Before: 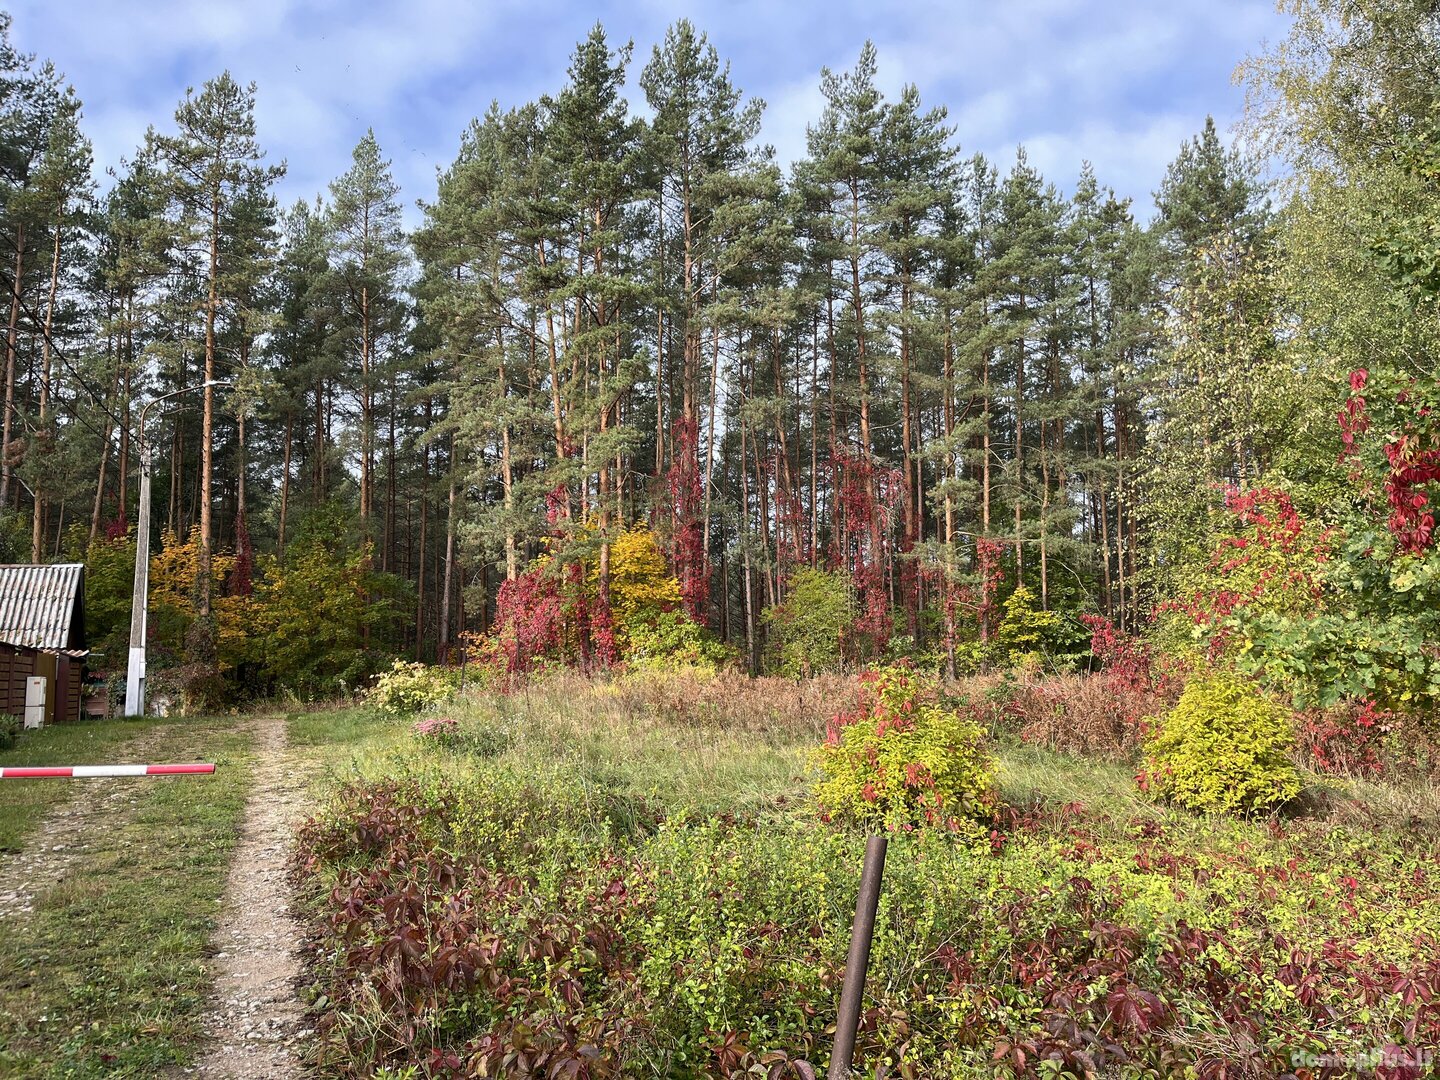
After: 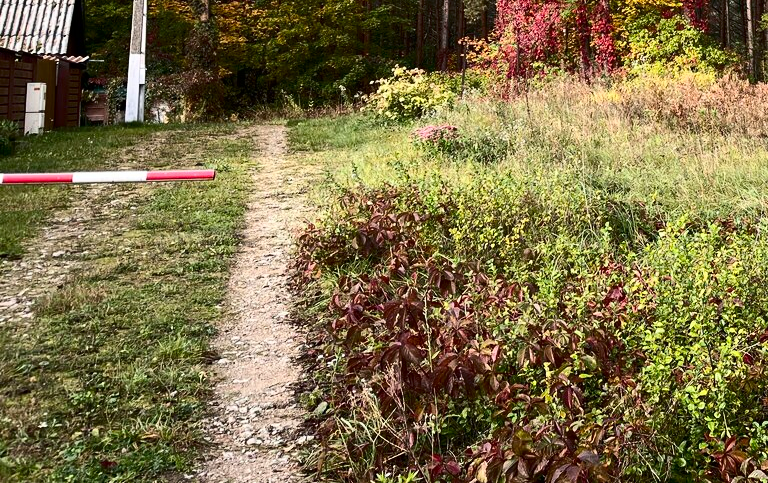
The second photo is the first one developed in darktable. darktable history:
crop and rotate: top 55.005%, right 46.633%, bottom 0.214%
contrast brightness saturation: contrast 0.292
